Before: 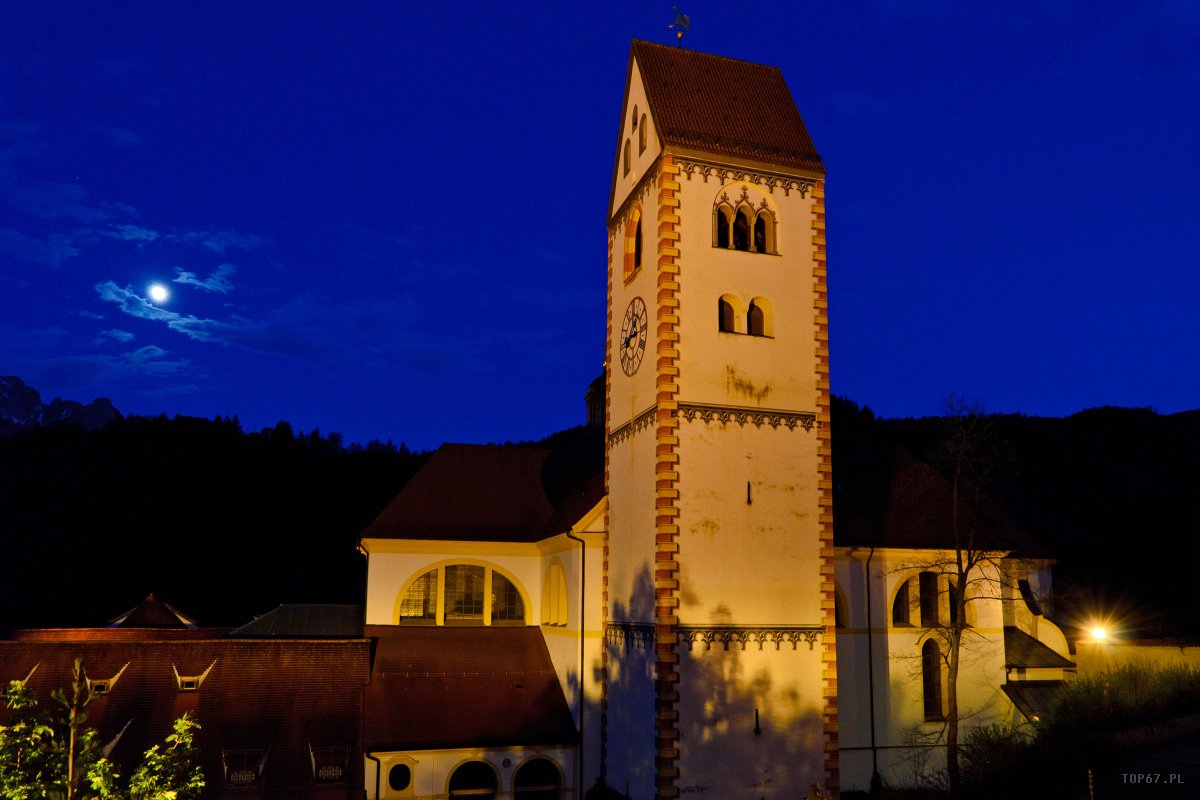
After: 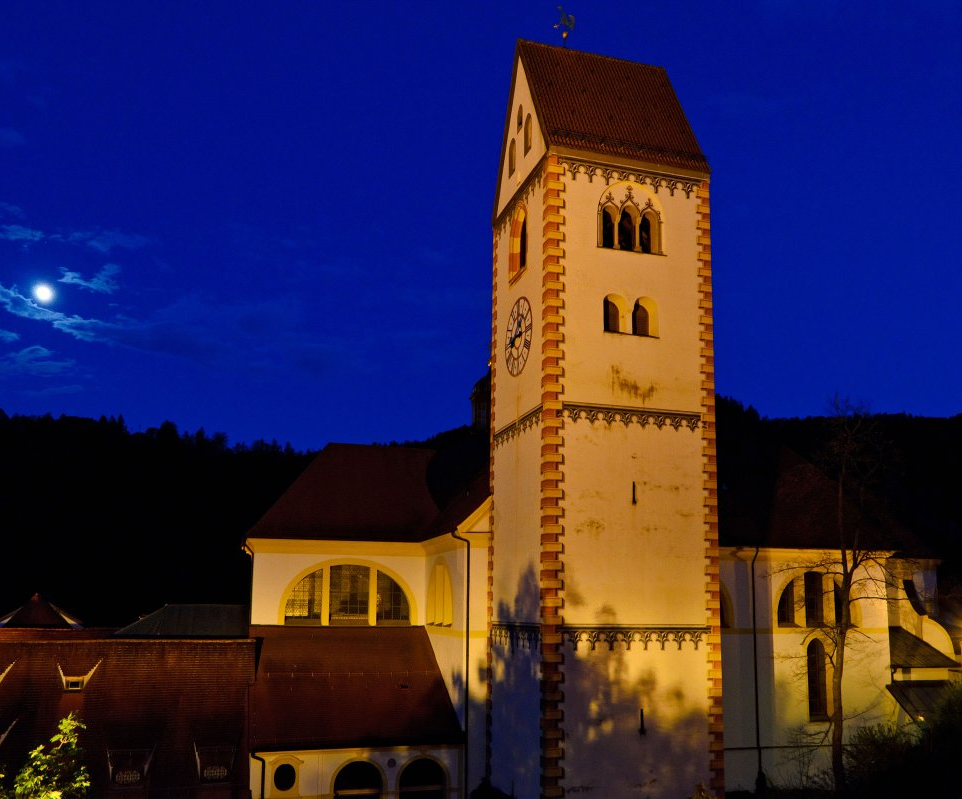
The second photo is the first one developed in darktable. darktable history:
crop and rotate: left 9.62%, right 10.205%
